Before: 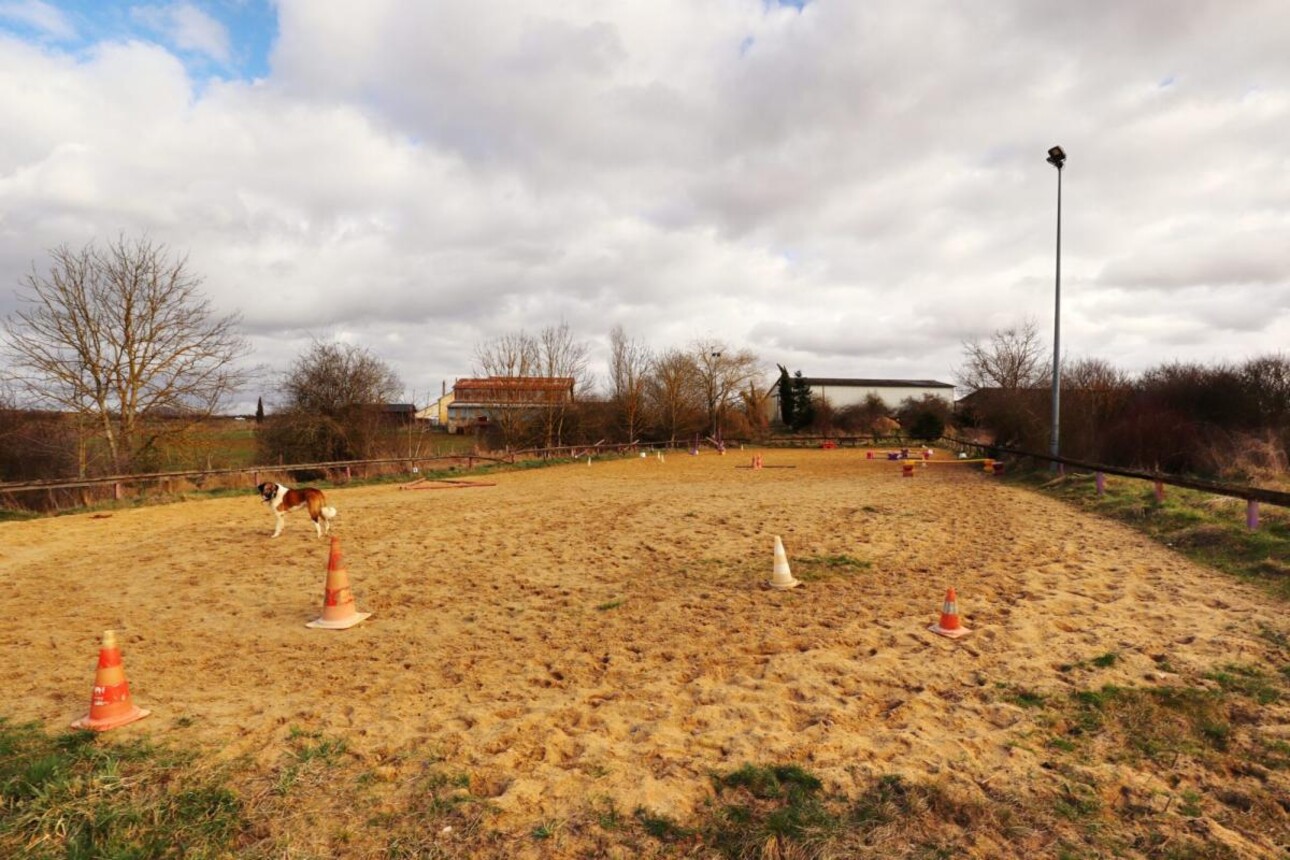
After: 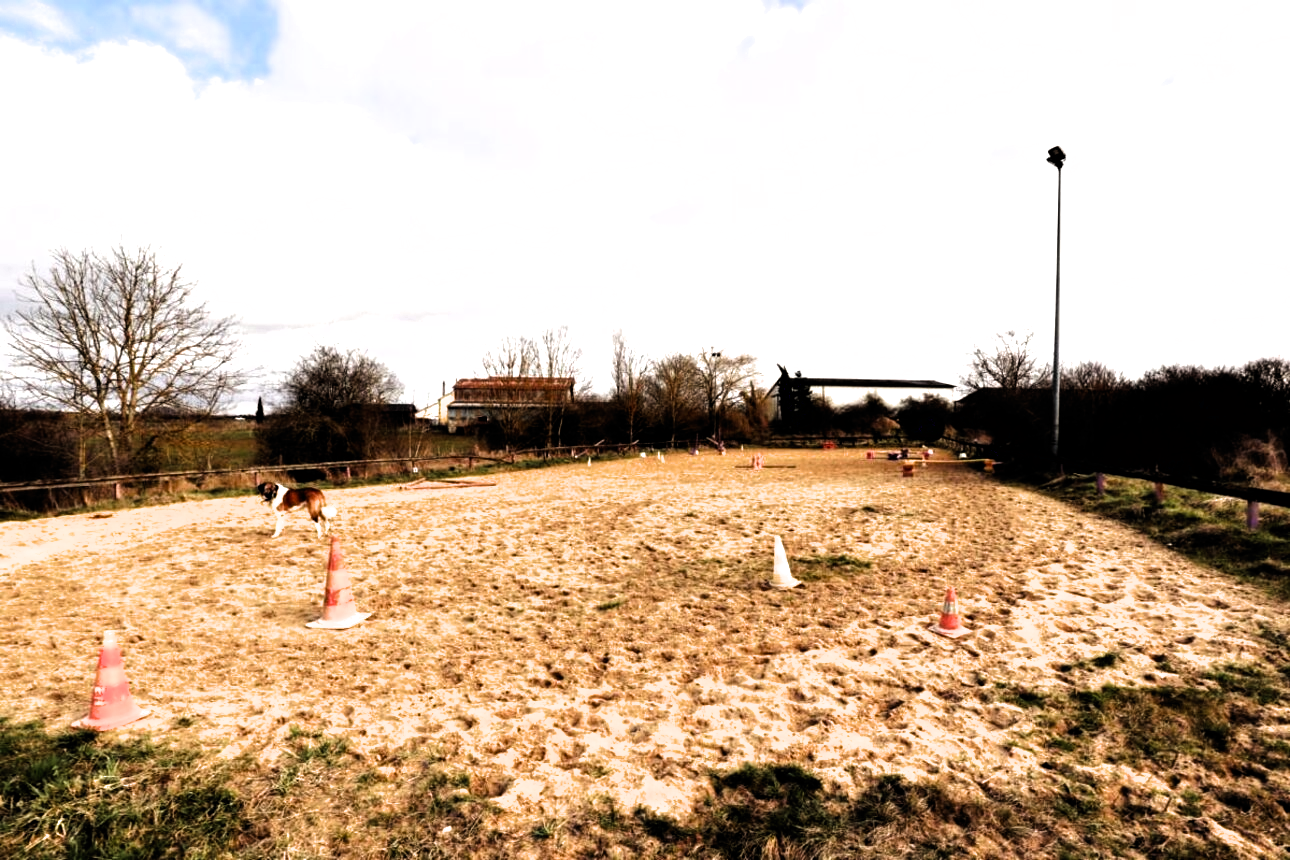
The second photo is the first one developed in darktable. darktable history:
tone equalizer: -8 EV -0.414 EV, -7 EV -0.378 EV, -6 EV -0.338 EV, -5 EV -0.204 EV, -3 EV 0.205 EV, -2 EV 0.328 EV, -1 EV 0.399 EV, +0 EV 0.401 EV, edges refinement/feathering 500, mask exposure compensation -1.57 EV, preserve details no
filmic rgb: black relative exposure -8.21 EV, white relative exposure 2.24 EV, hardness 7.18, latitude 85.93%, contrast 1.681, highlights saturation mix -4.04%, shadows ↔ highlights balance -2.09%, color science v6 (2022)
exposure: black level correction 0.004, exposure 0.016 EV, compensate exposure bias true, compensate highlight preservation false
